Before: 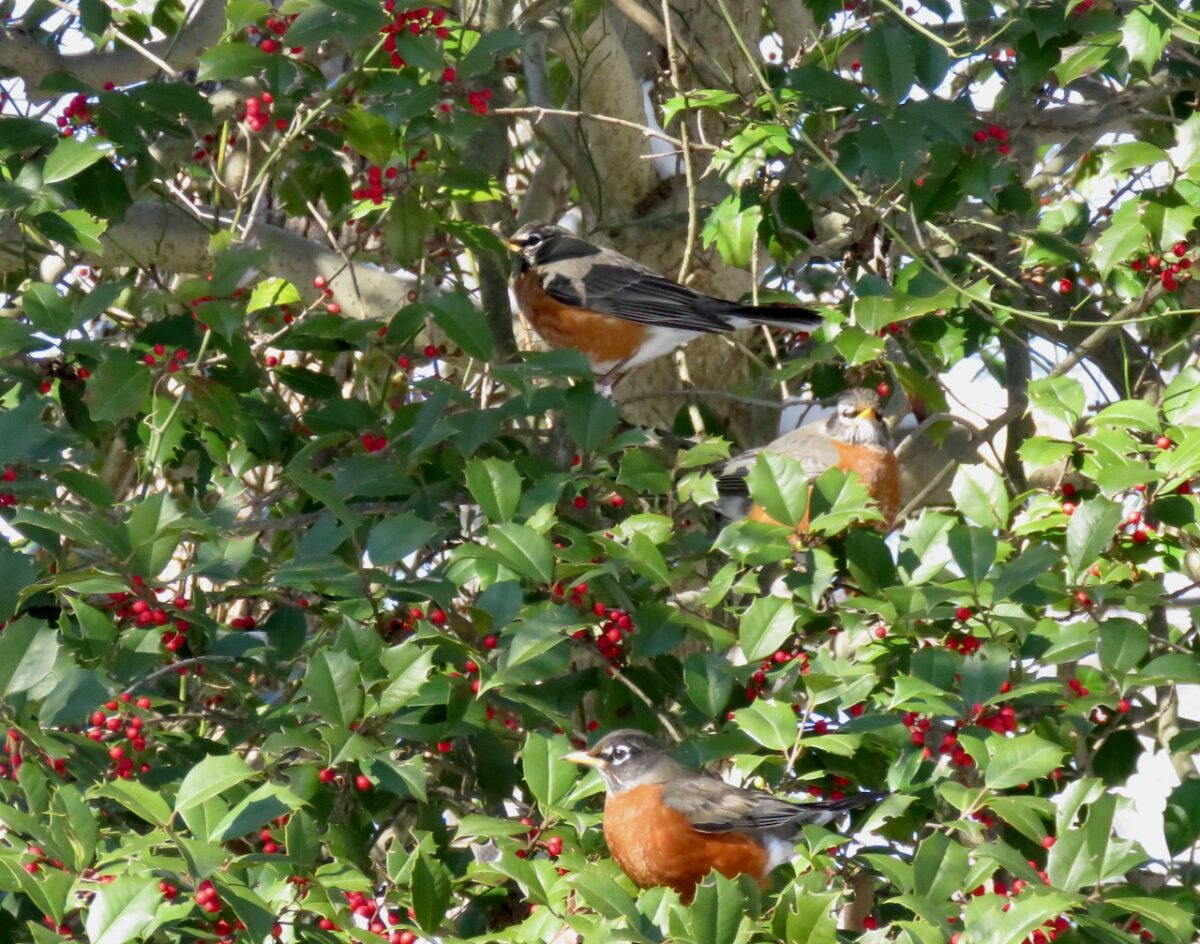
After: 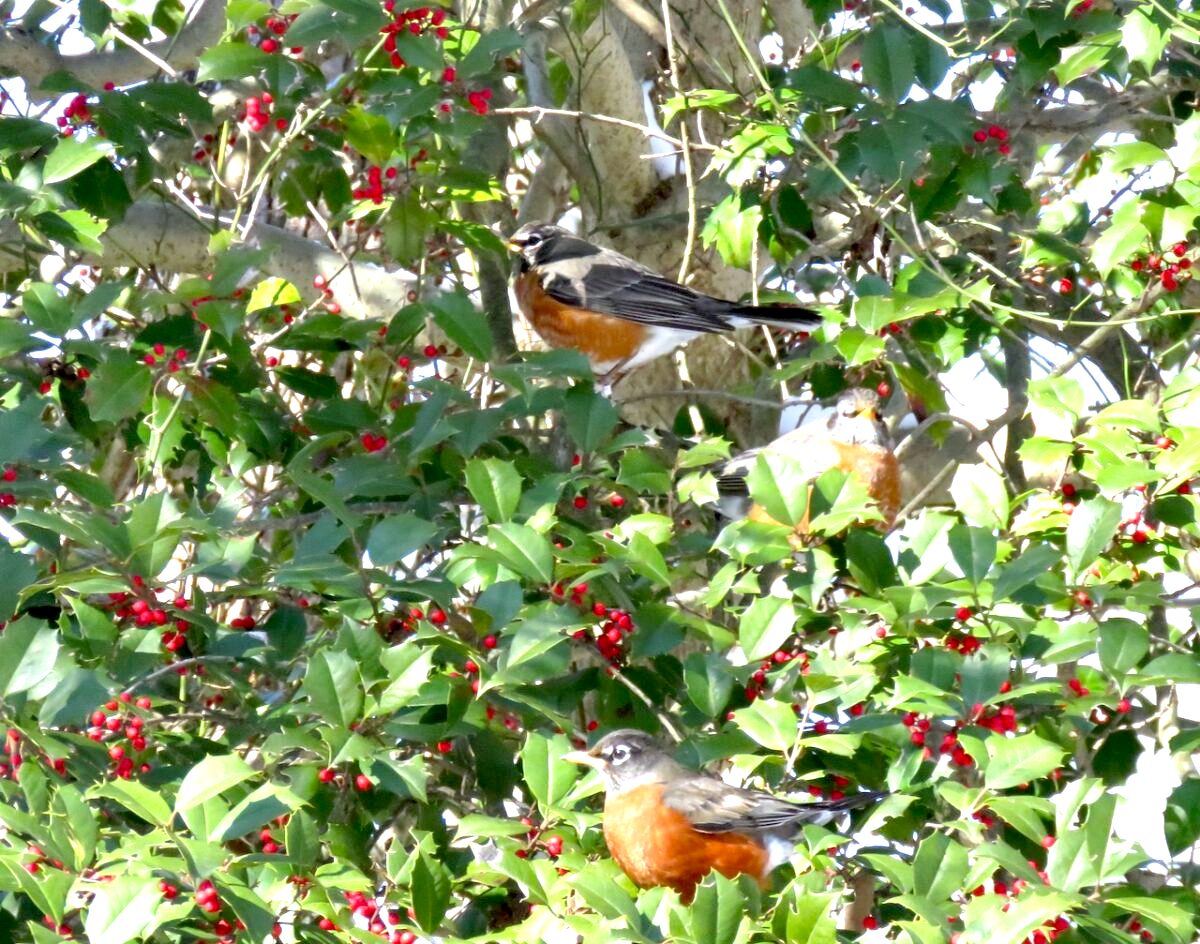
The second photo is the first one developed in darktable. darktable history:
white balance: red 0.967, blue 1.049
exposure: black level correction 0, exposure 1 EV, compensate highlight preservation false
